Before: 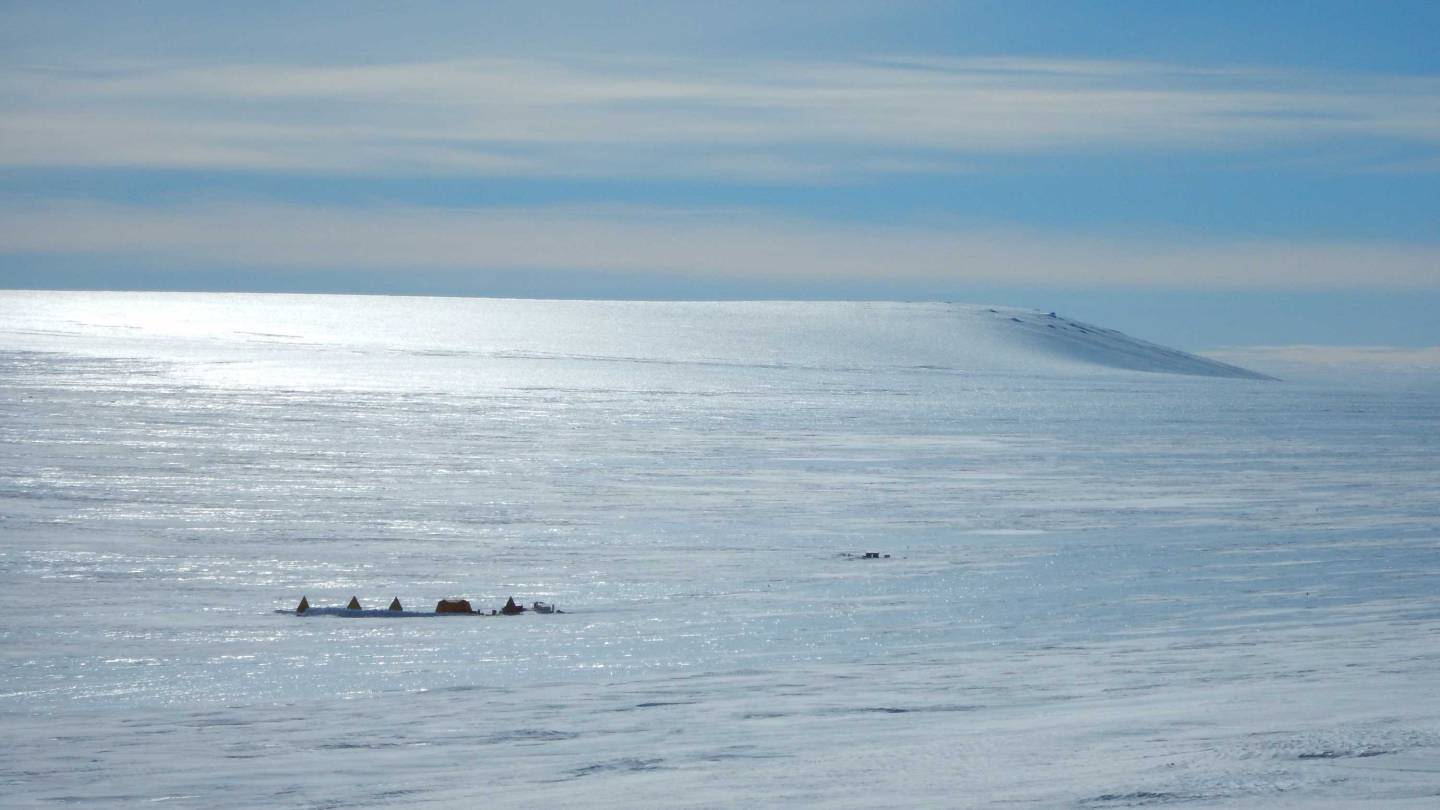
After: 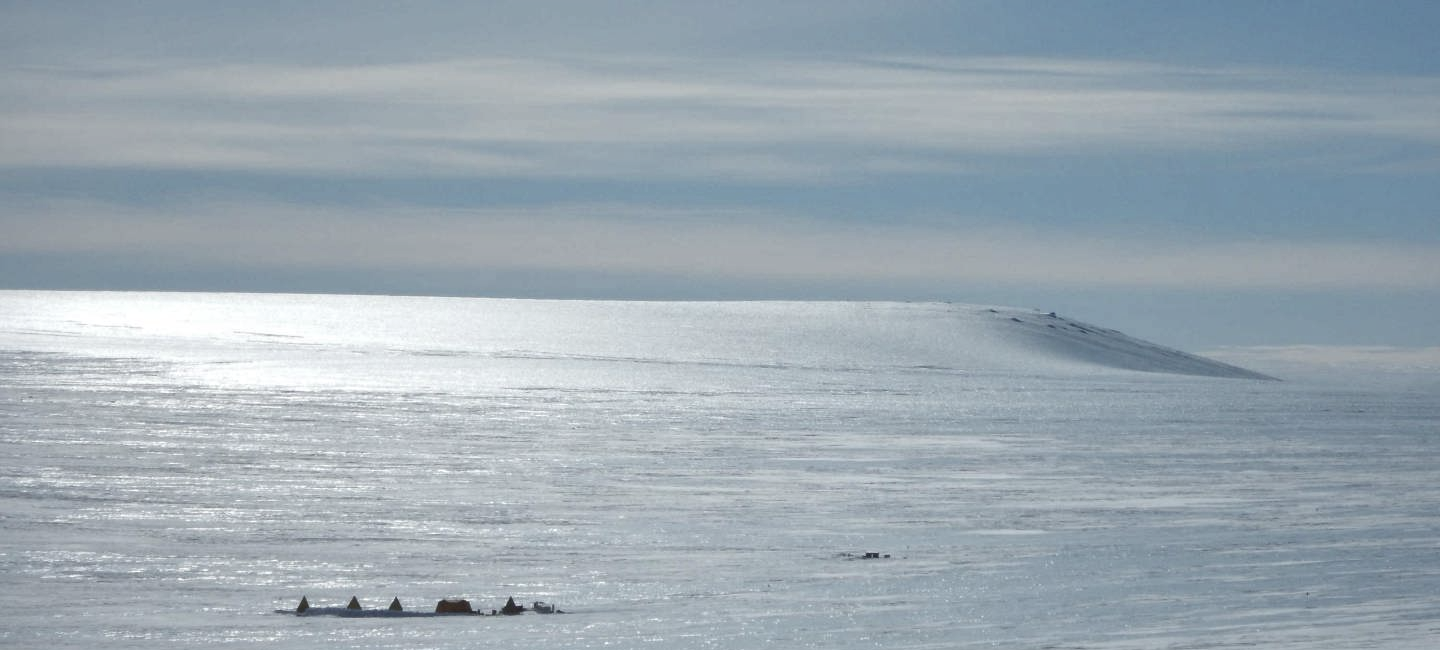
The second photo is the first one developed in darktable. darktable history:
contrast brightness saturation: contrast -0.05, saturation -0.41
local contrast: mode bilateral grid, contrast 20, coarseness 50, detail 132%, midtone range 0.2
crop: bottom 19.644%
